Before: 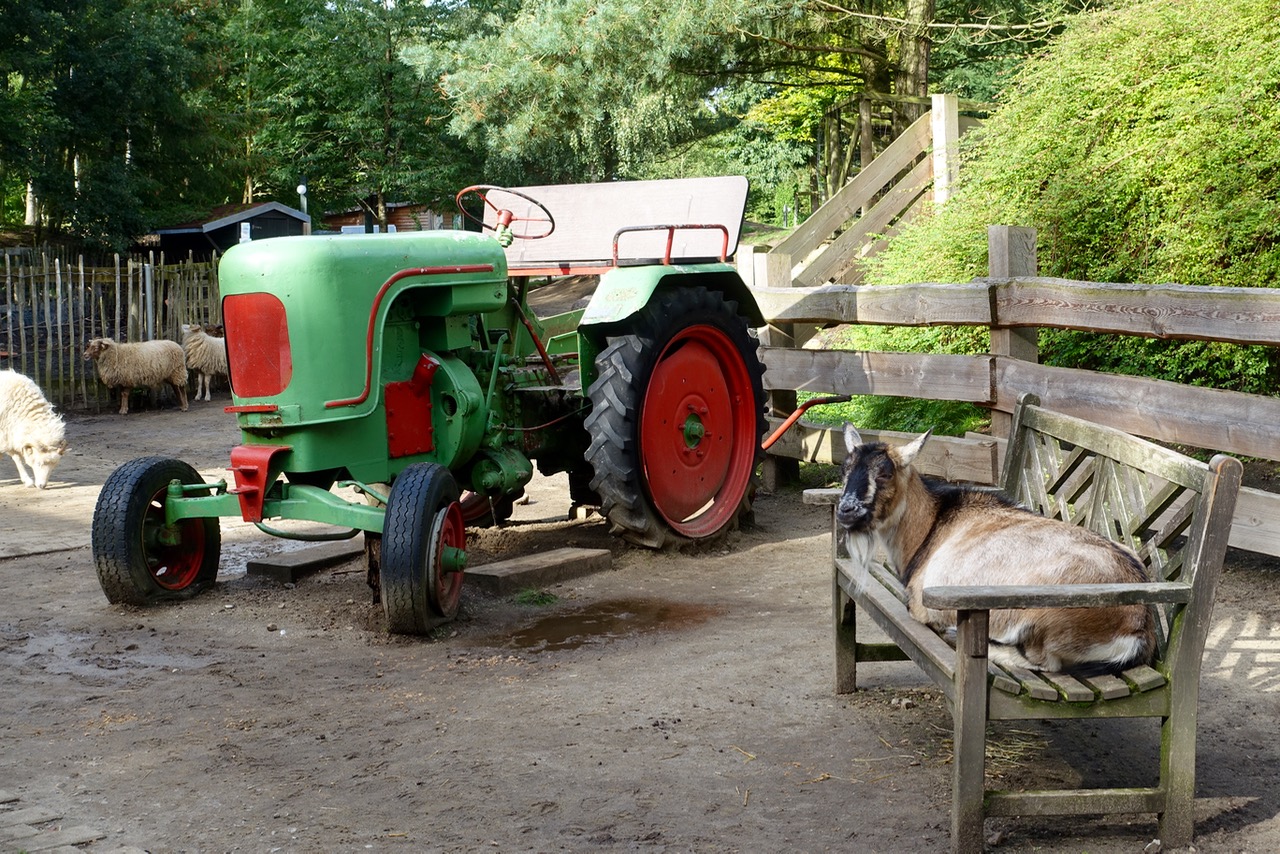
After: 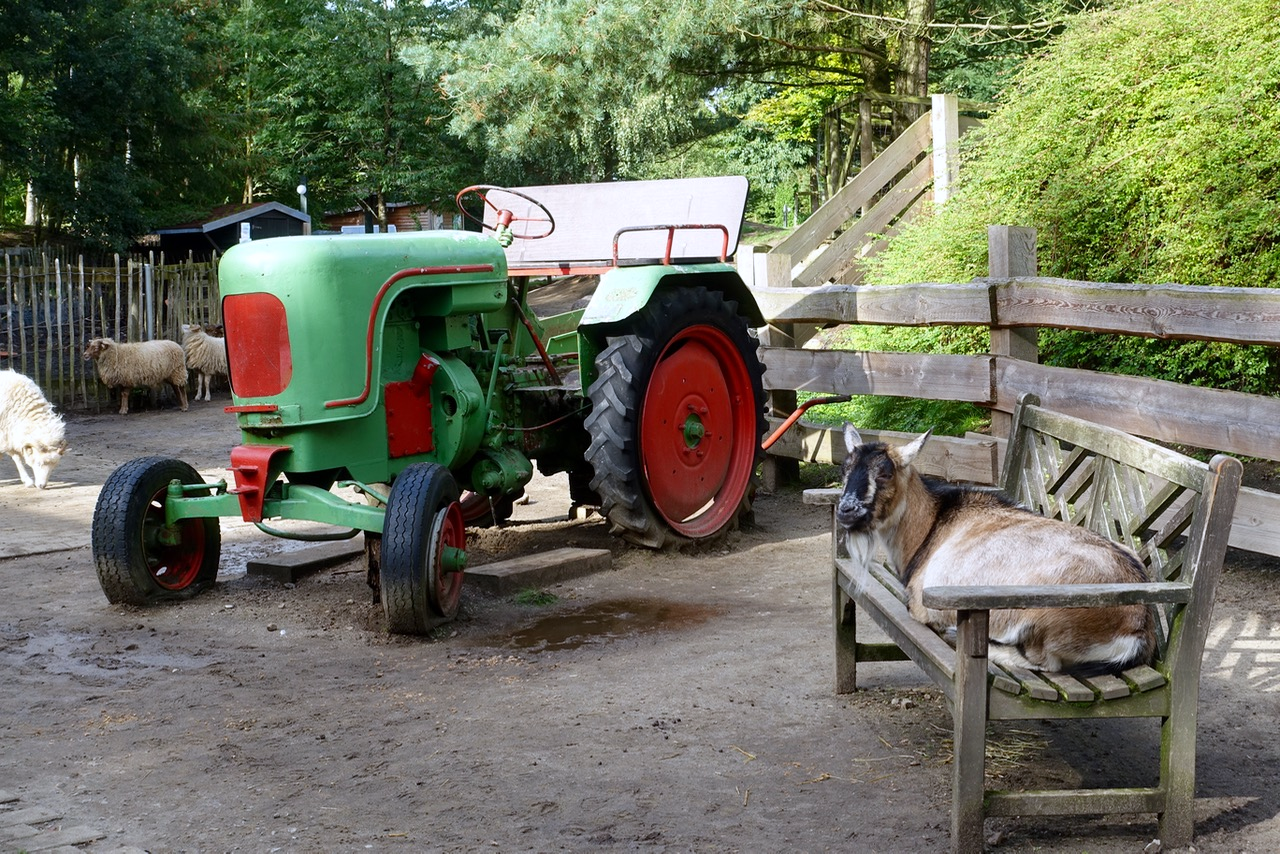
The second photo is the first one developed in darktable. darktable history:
exposure: exposure 0 EV, compensate highlight preservation false
white balance: red 0.984, blue 1.059
